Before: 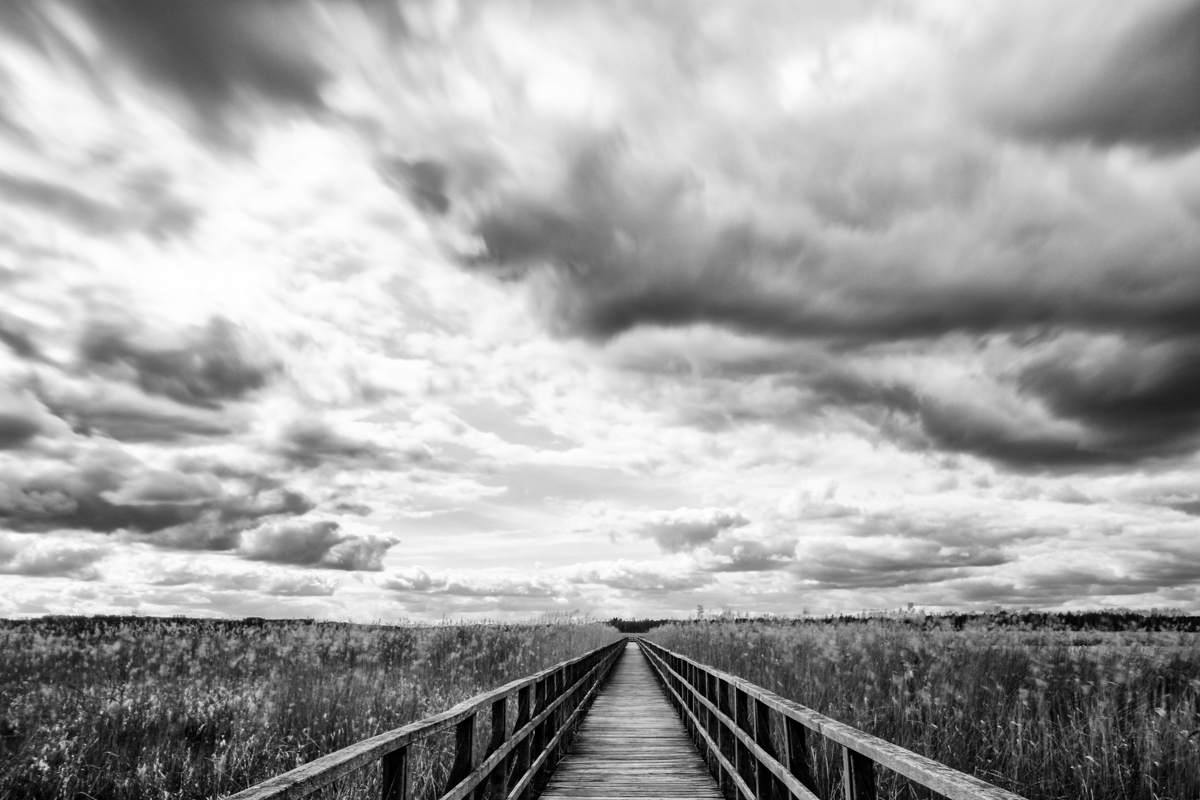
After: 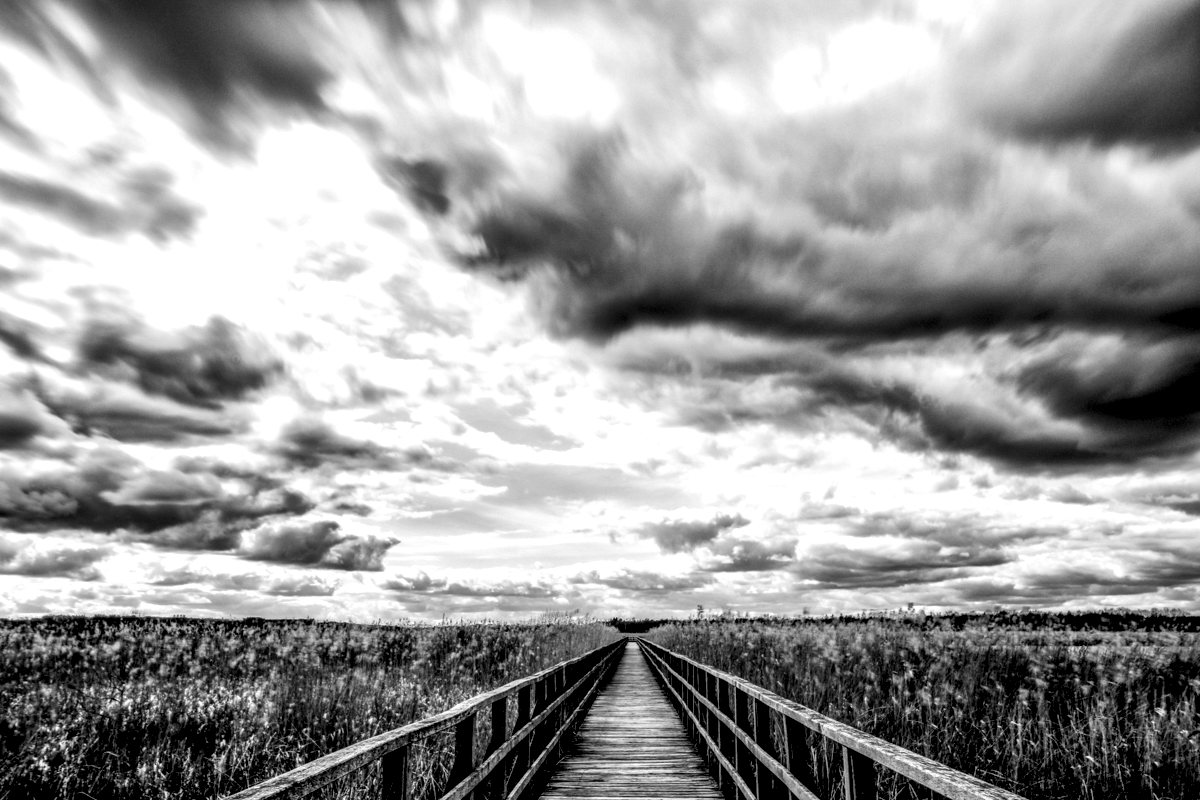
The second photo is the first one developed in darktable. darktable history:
exposure: black level correction 0.012, compensate highlight preservation false
local contrast: highlights 19%, detail 187%
